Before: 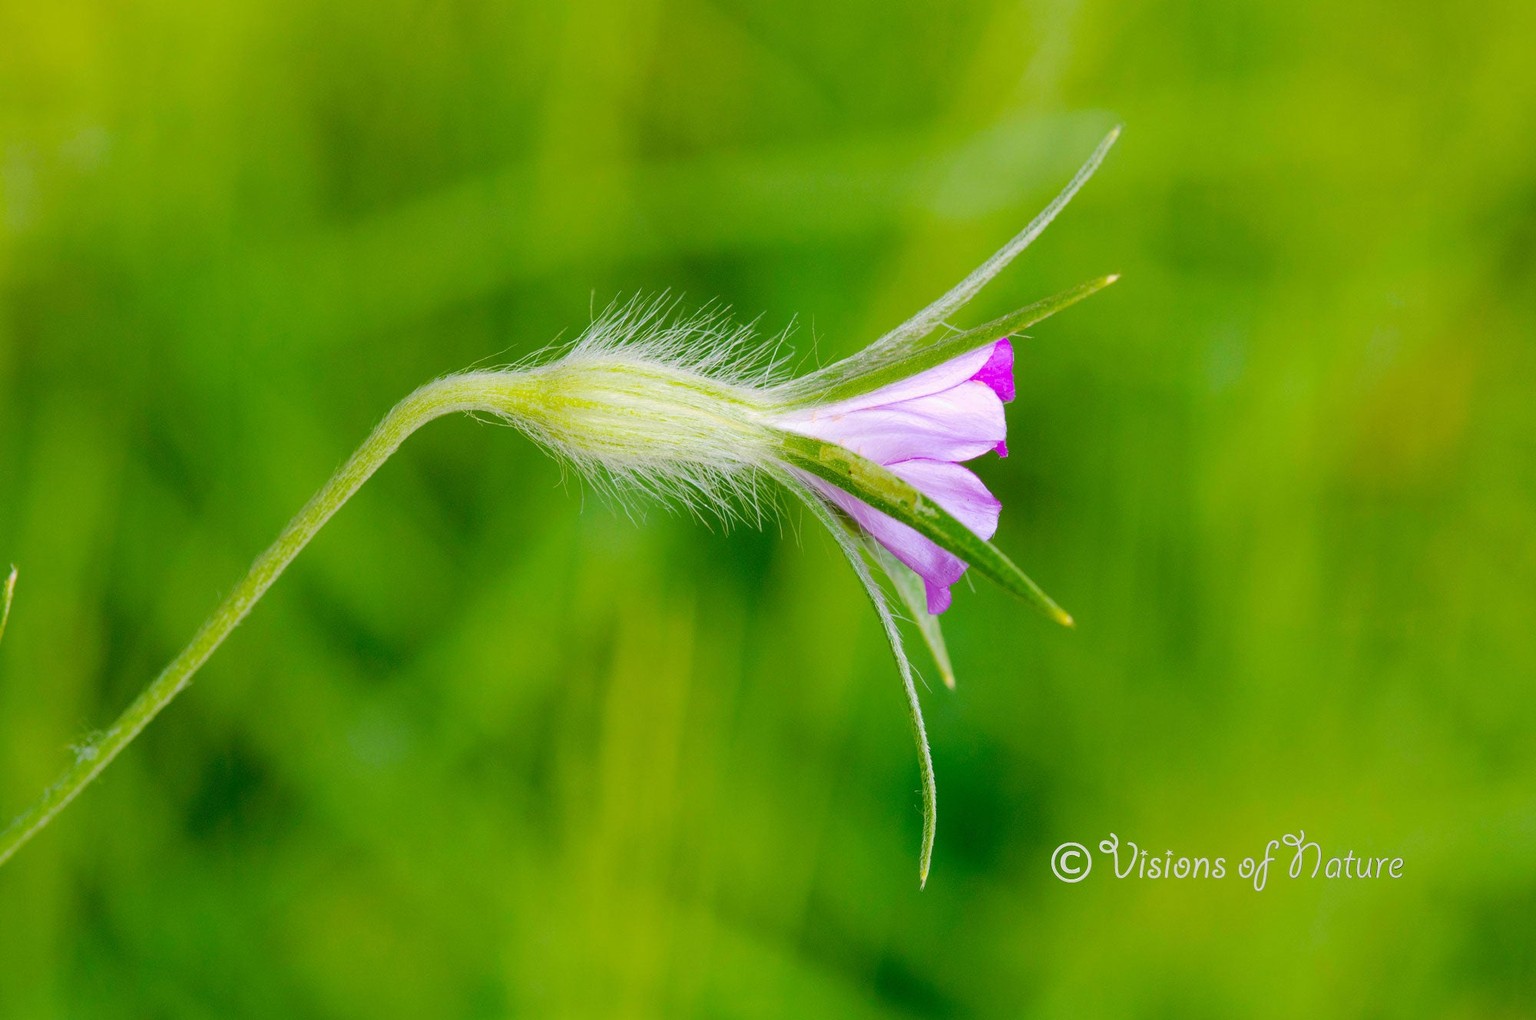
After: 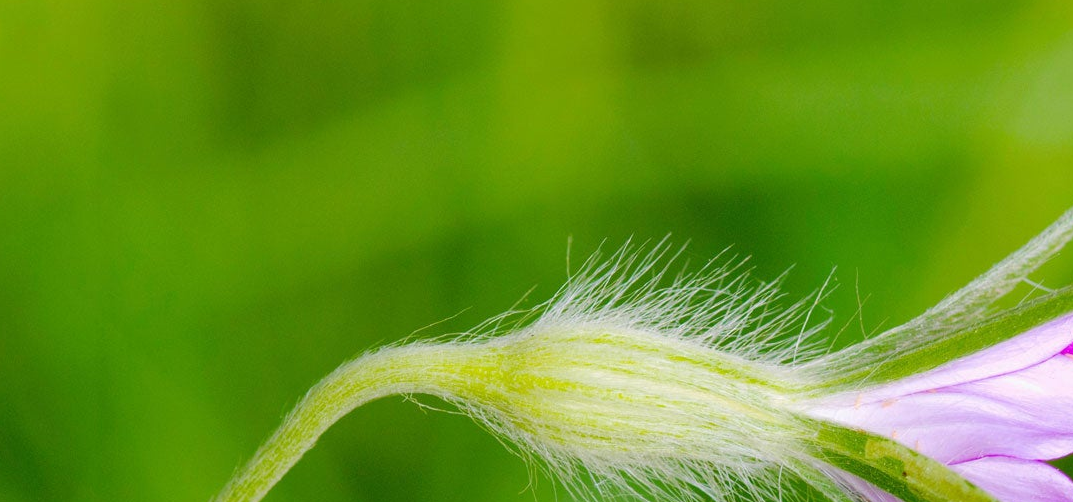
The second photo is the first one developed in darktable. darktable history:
shadows and highlights: radius 331.84, shadows 53.55, highlights -100, compress 94.63%, highlights color adjustment 73.23%, soften with gaussian
crop: left 10.121%, top 10.631%, right 36.218%, bottom 51.526%
